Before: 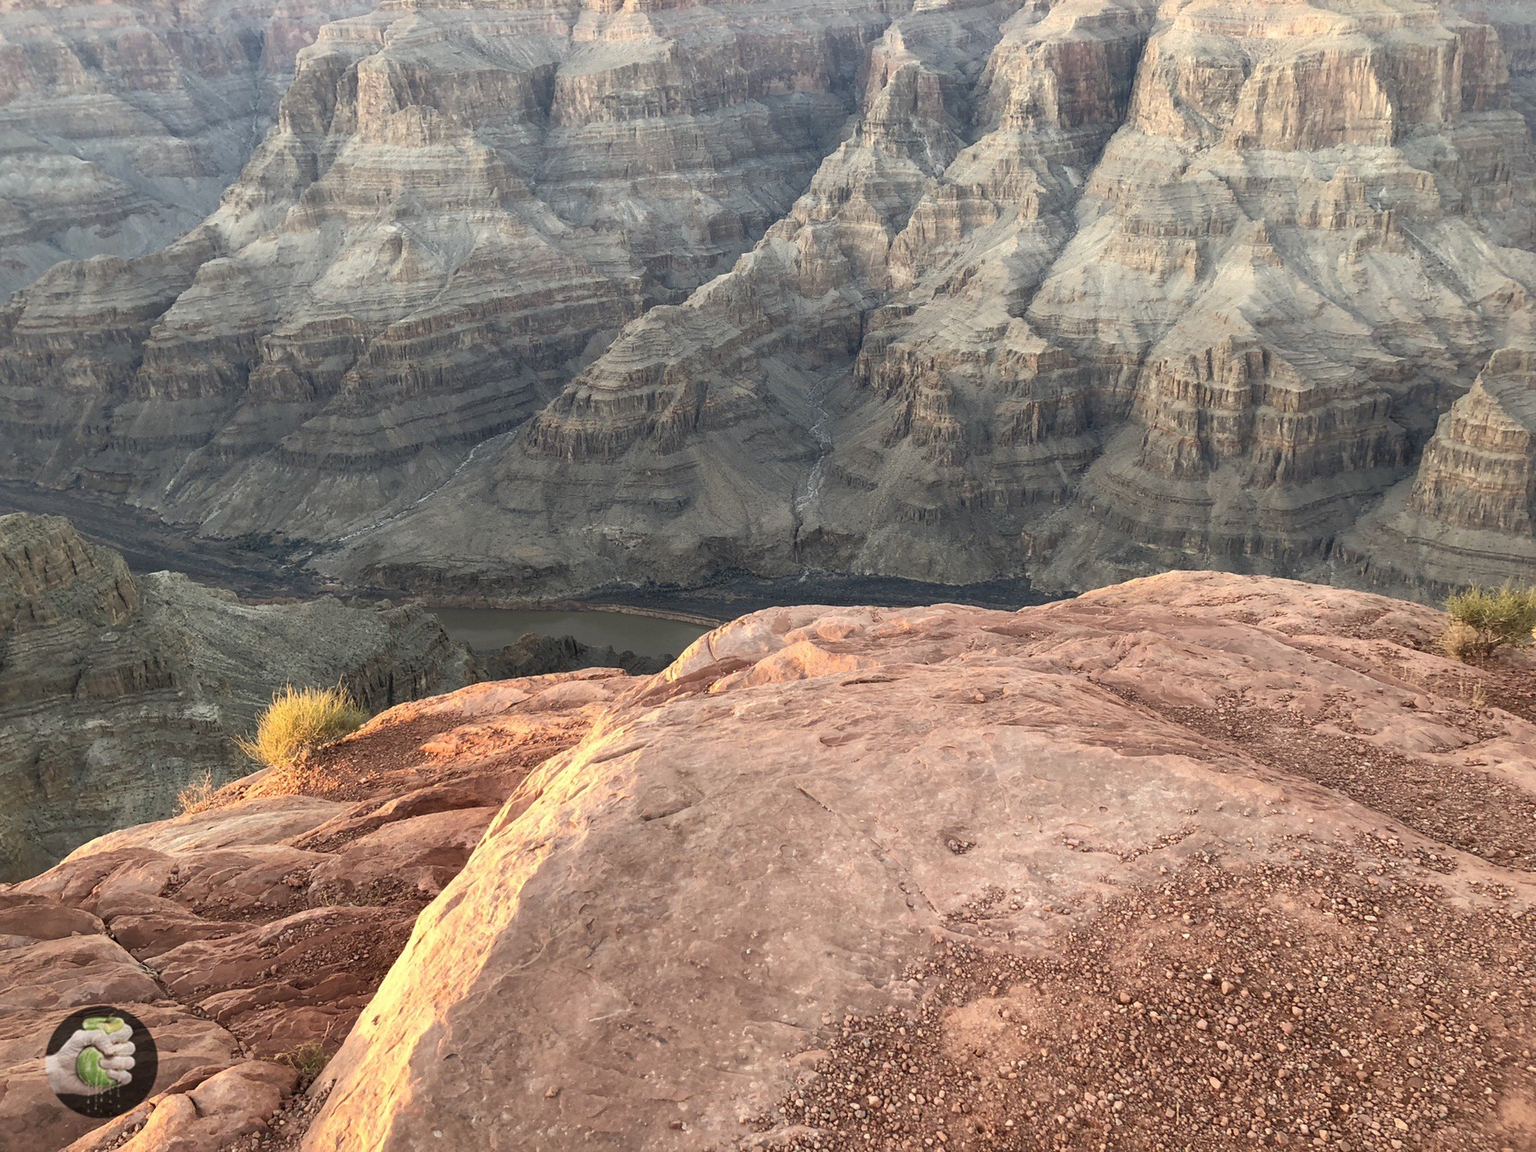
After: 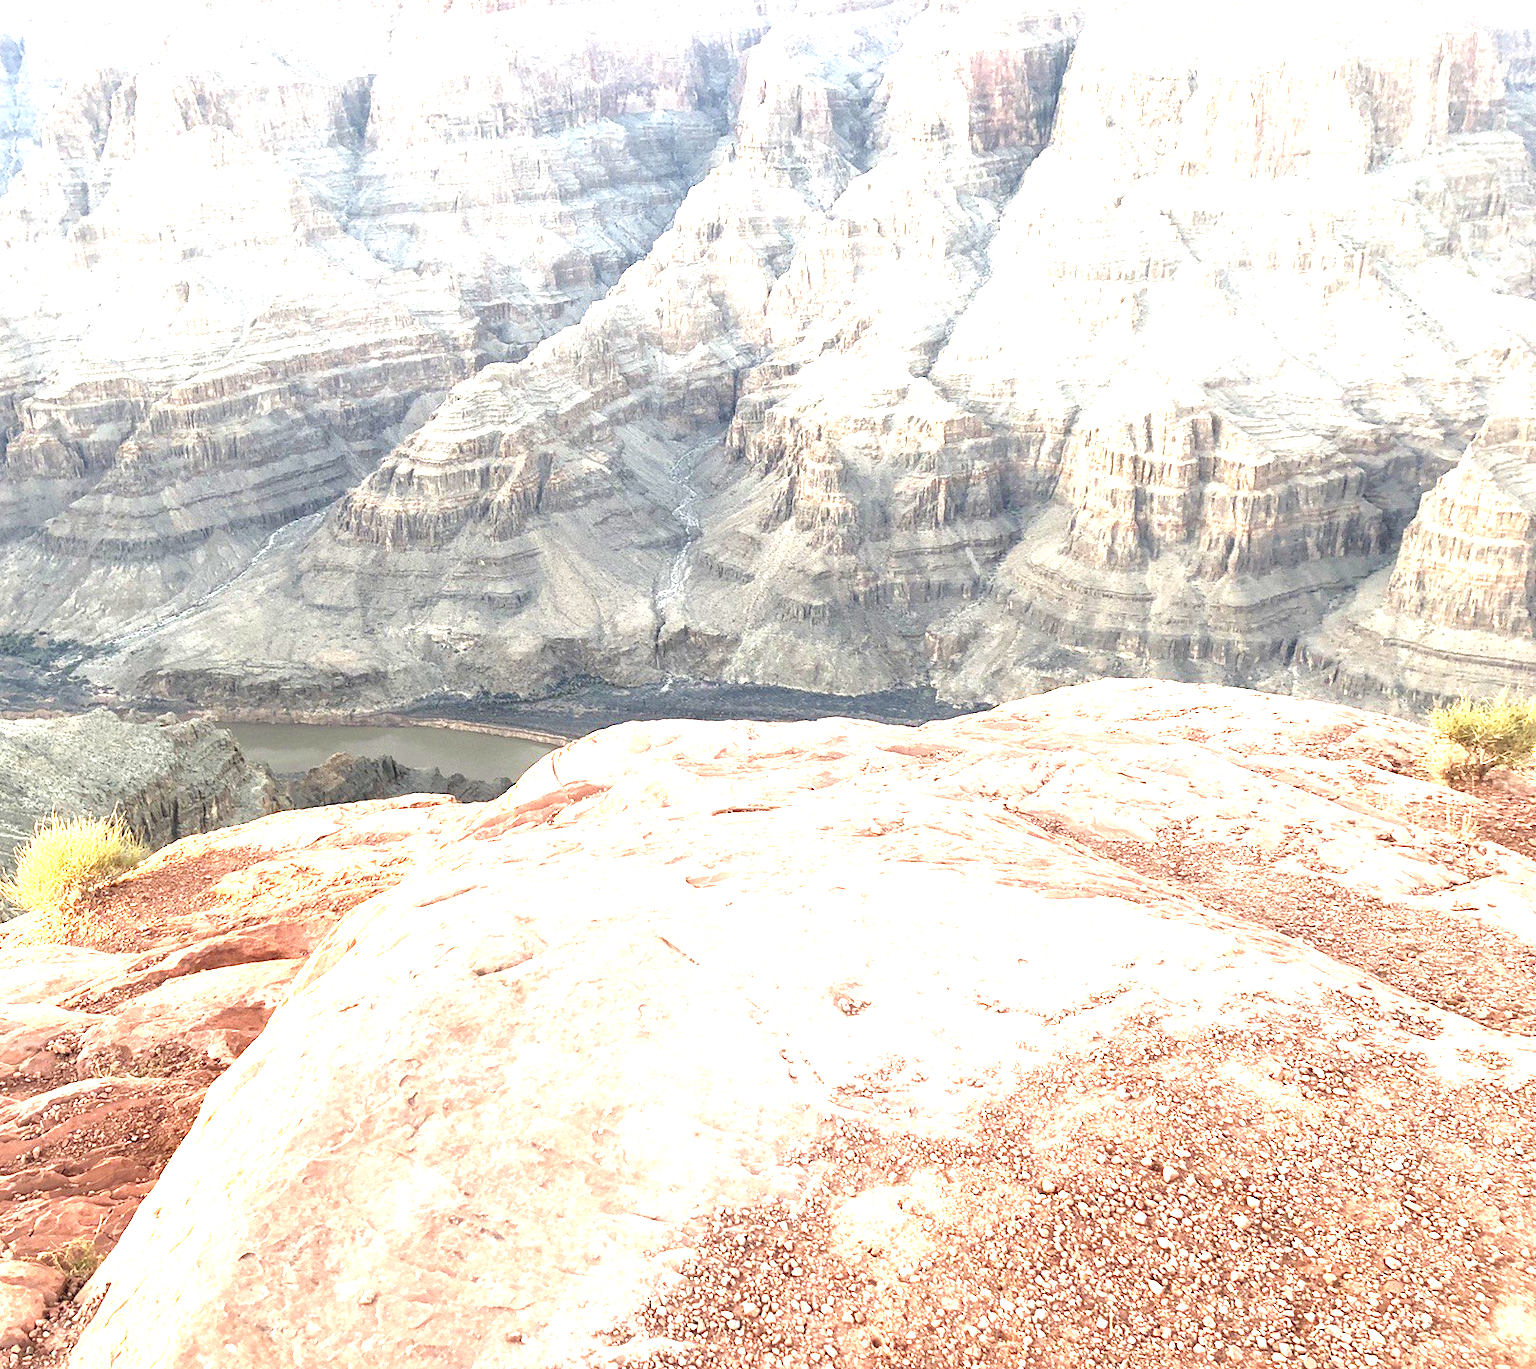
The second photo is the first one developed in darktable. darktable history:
exposure: black level correction 0, exposure 2.129 EV, compensate exposure bias true, compensate highlight preservation false
crop: left 15.869%
